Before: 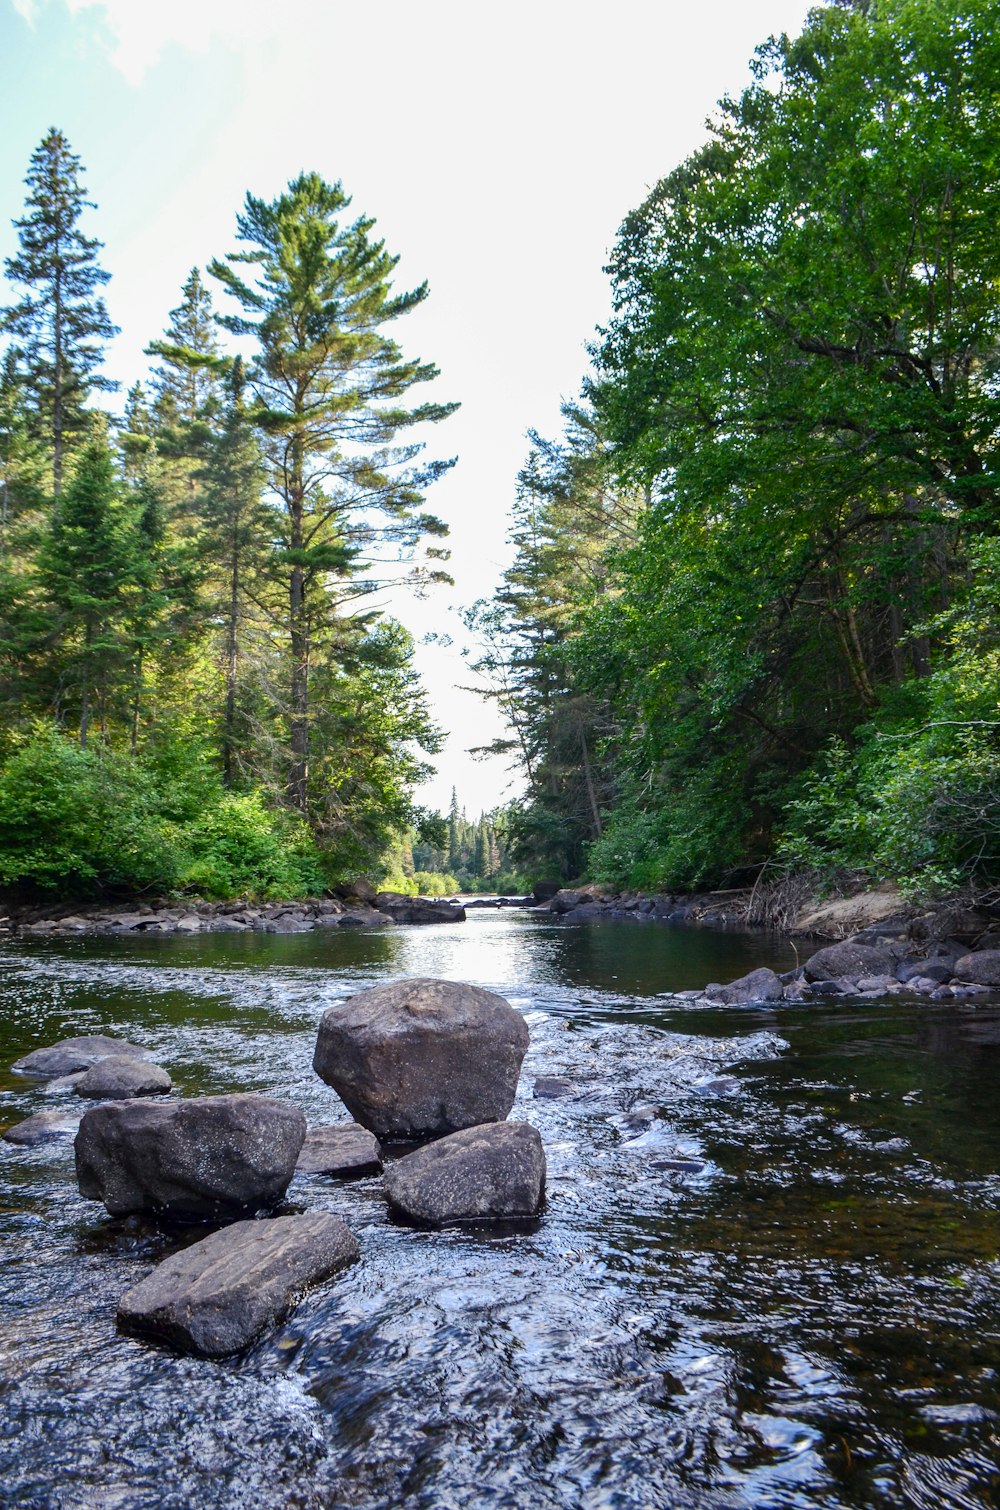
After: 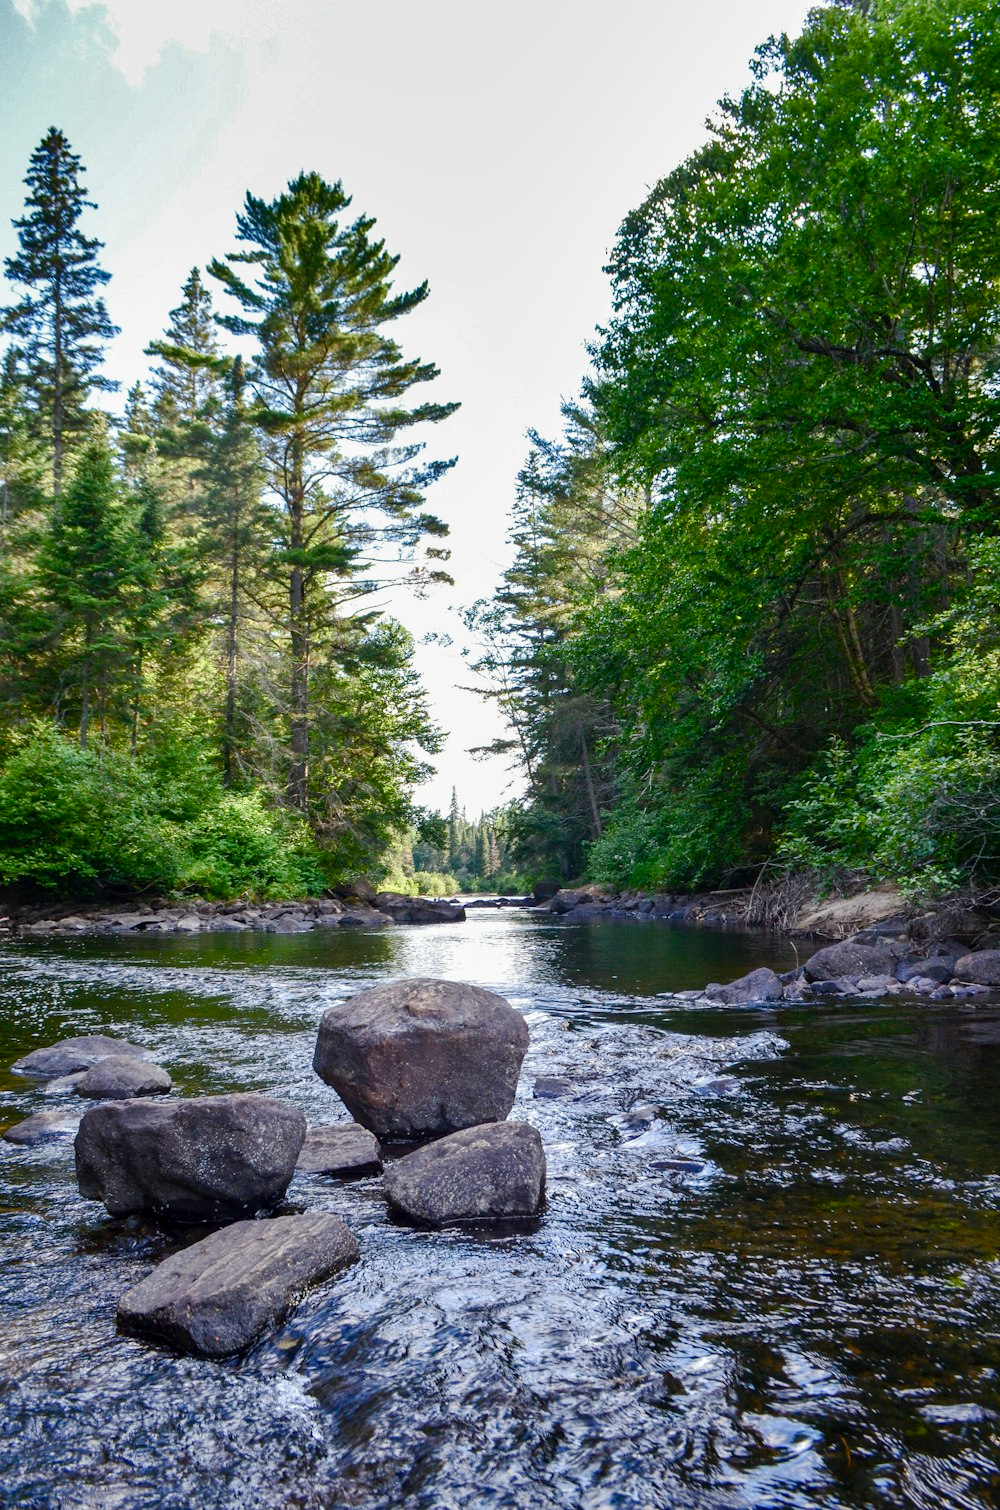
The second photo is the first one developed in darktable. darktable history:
color balance rgb: perceptual saturation grading › global saturation 20%, perceptual saturation grading › highlights -50%, perceptual saturation grading › shadows 30%
shadows and highlights: radius 108.52, shadows 23.73, highlights -59.32, low approximation 0.01, soften with gaussian
